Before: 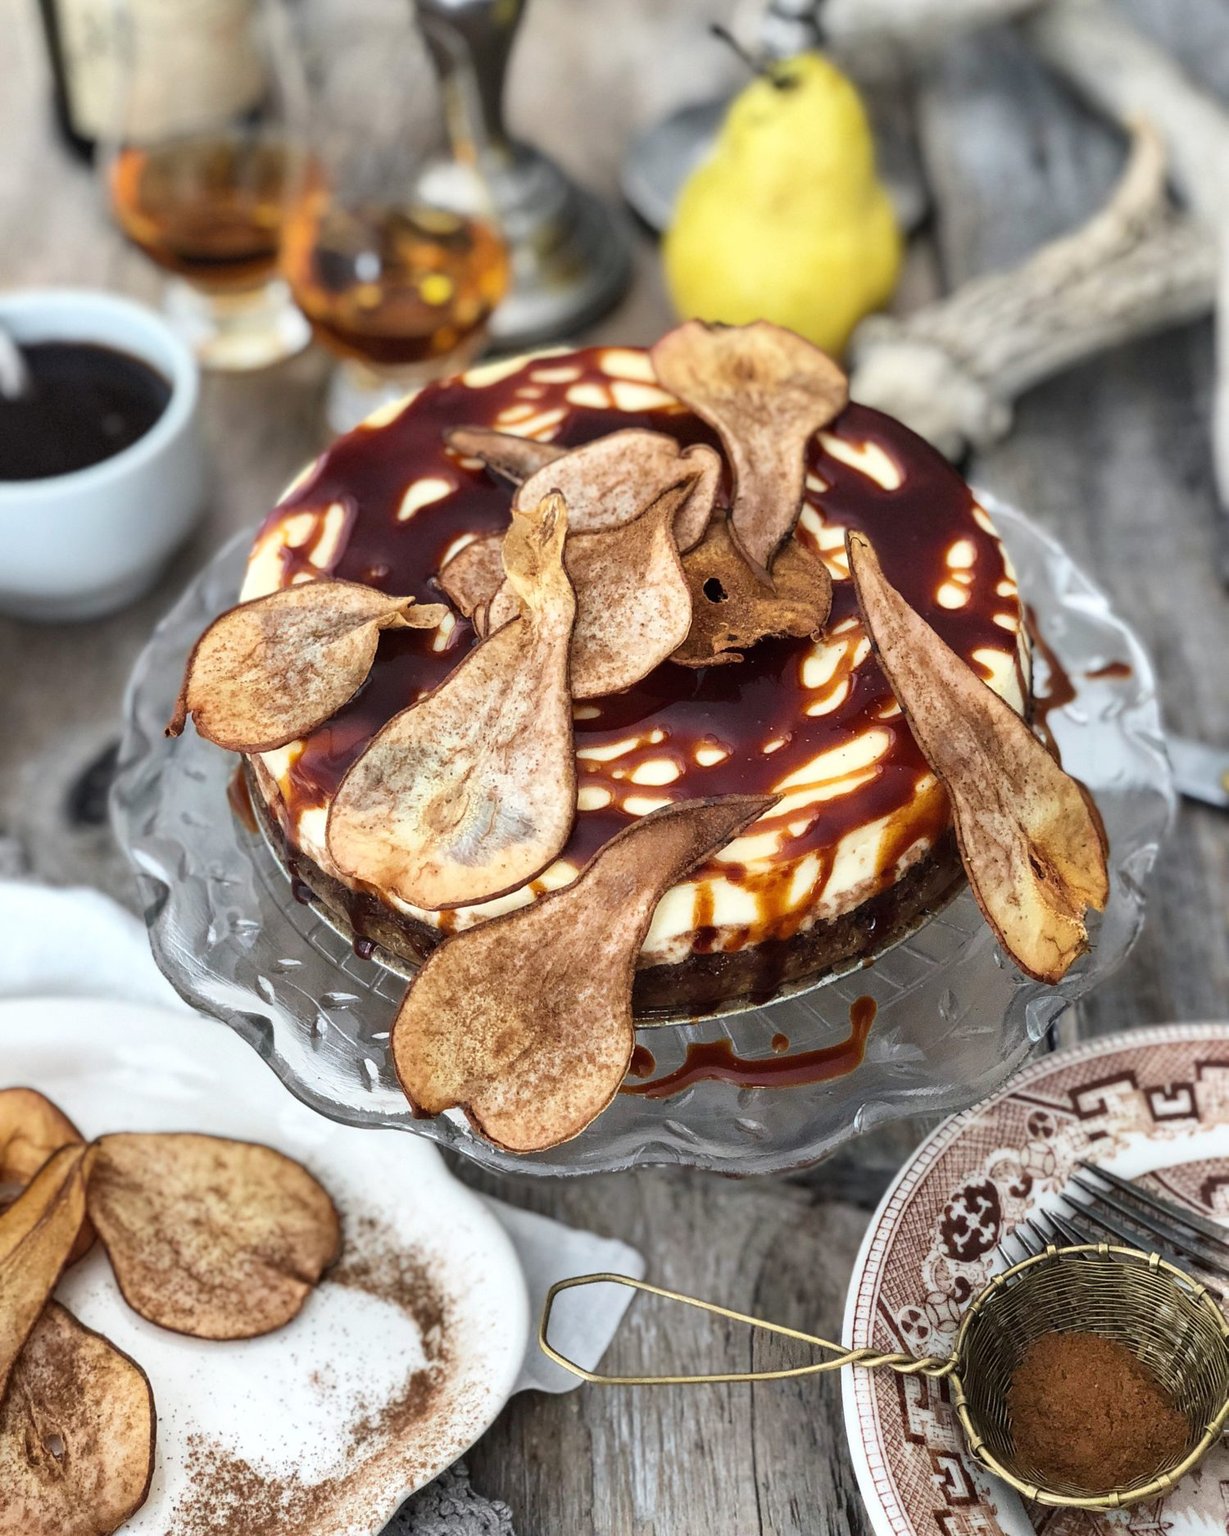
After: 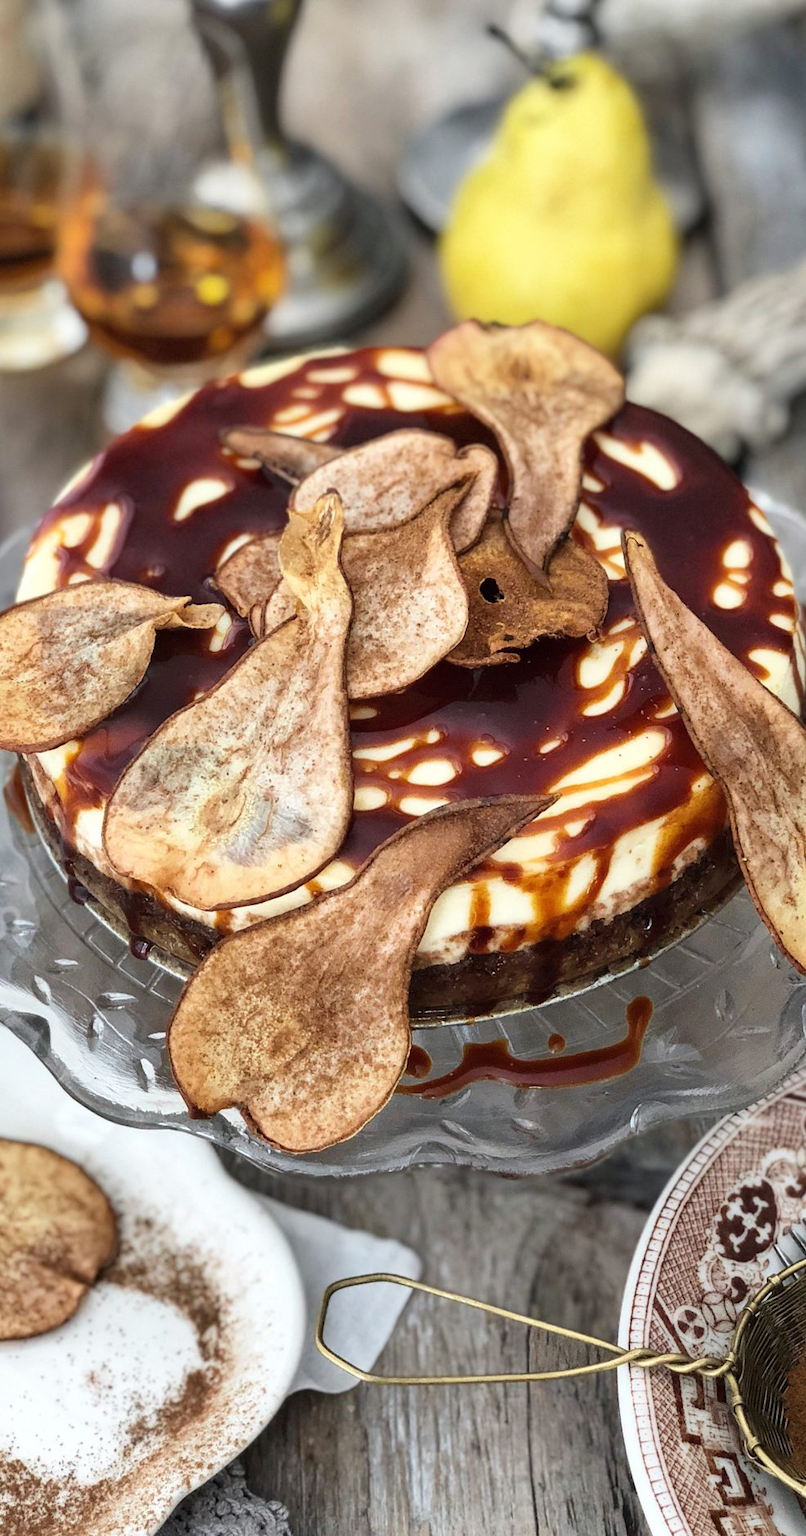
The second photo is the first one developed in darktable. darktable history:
crop and rotate: left 18.243%, right 16.041%
